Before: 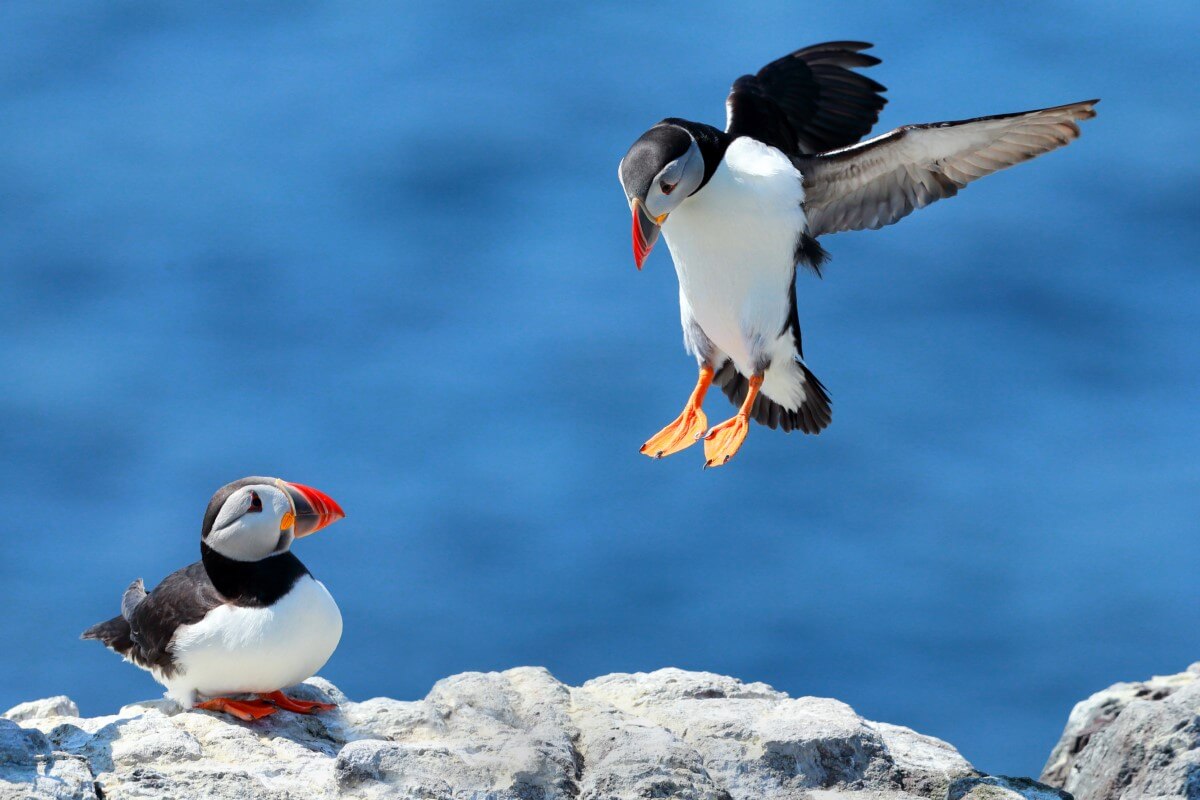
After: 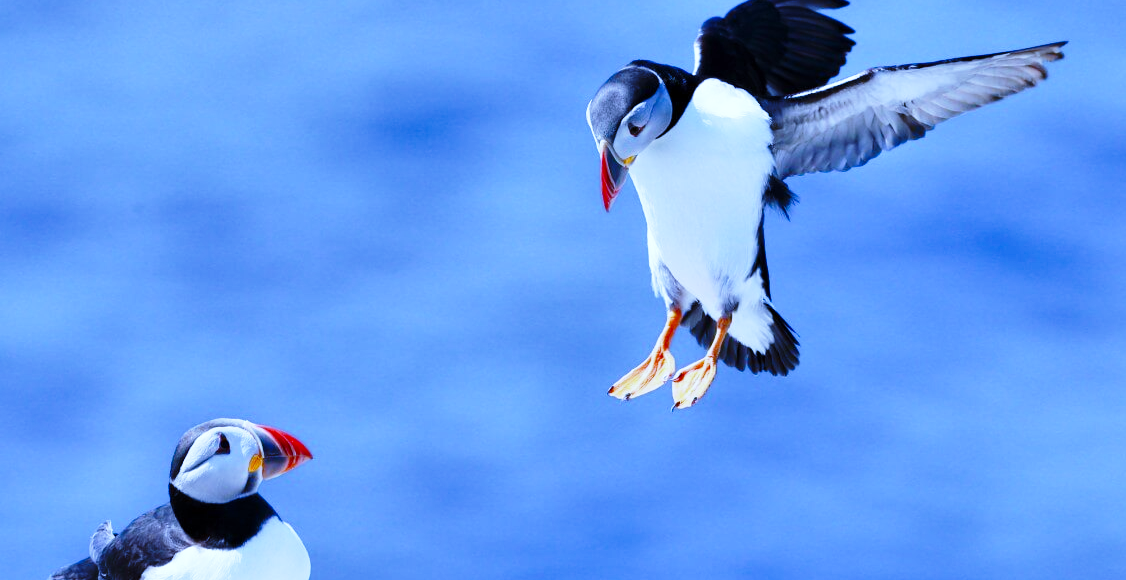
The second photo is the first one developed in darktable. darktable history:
crop: left 2.737%, top 7.287%, right 3.421%, bottom 20.179%
white balance: red 0.766, blue 1.537
shadows and highlights: highlights color adjustment 0%, soften with gaussian
base curve: curves: ch0 [(0, 0) (0.028, 0.03) (0.121, 0.232) (0.46, 0.748) (0.859, 0.968) (1, 1)], preserve colors none
